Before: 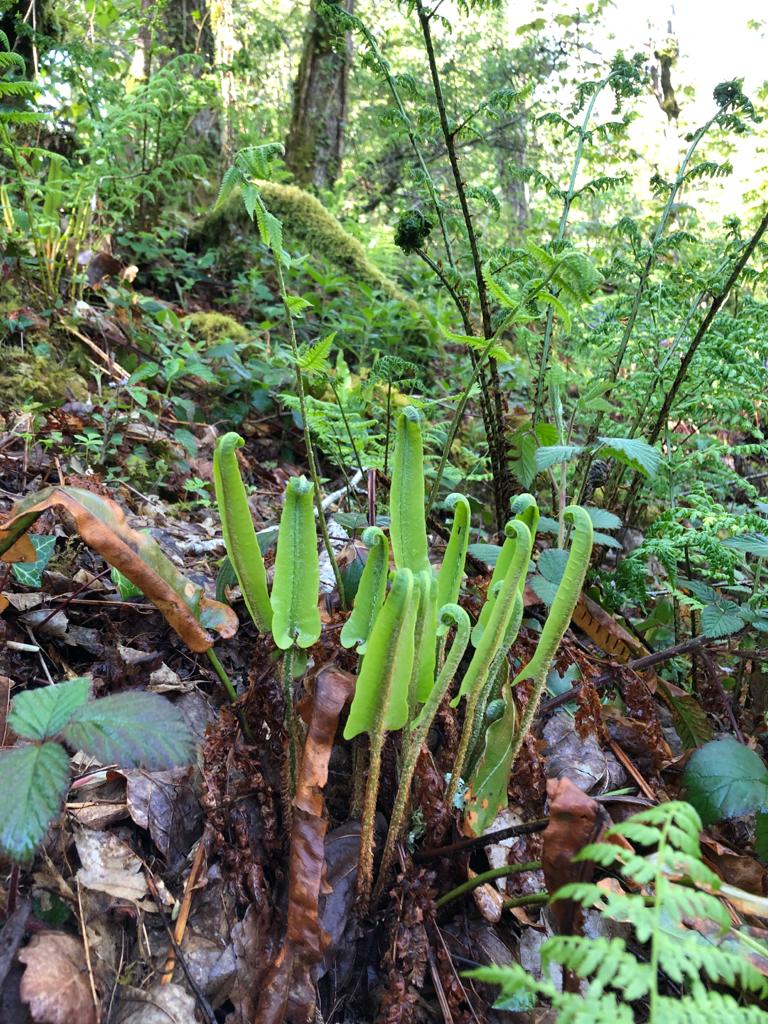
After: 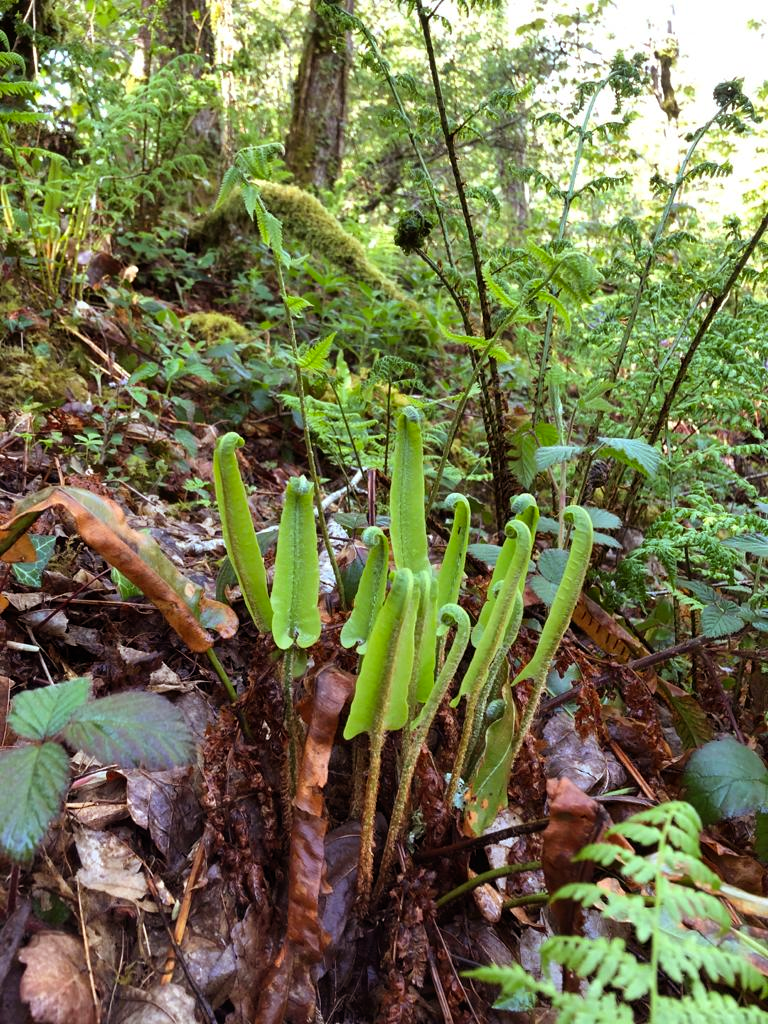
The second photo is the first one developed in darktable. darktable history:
white balance: emerald 1
rgb levels: mode RGB, independent channels, levels [[0, 0.5, 1], [0, 0.521, 1], [0, 0.536, 1]]
